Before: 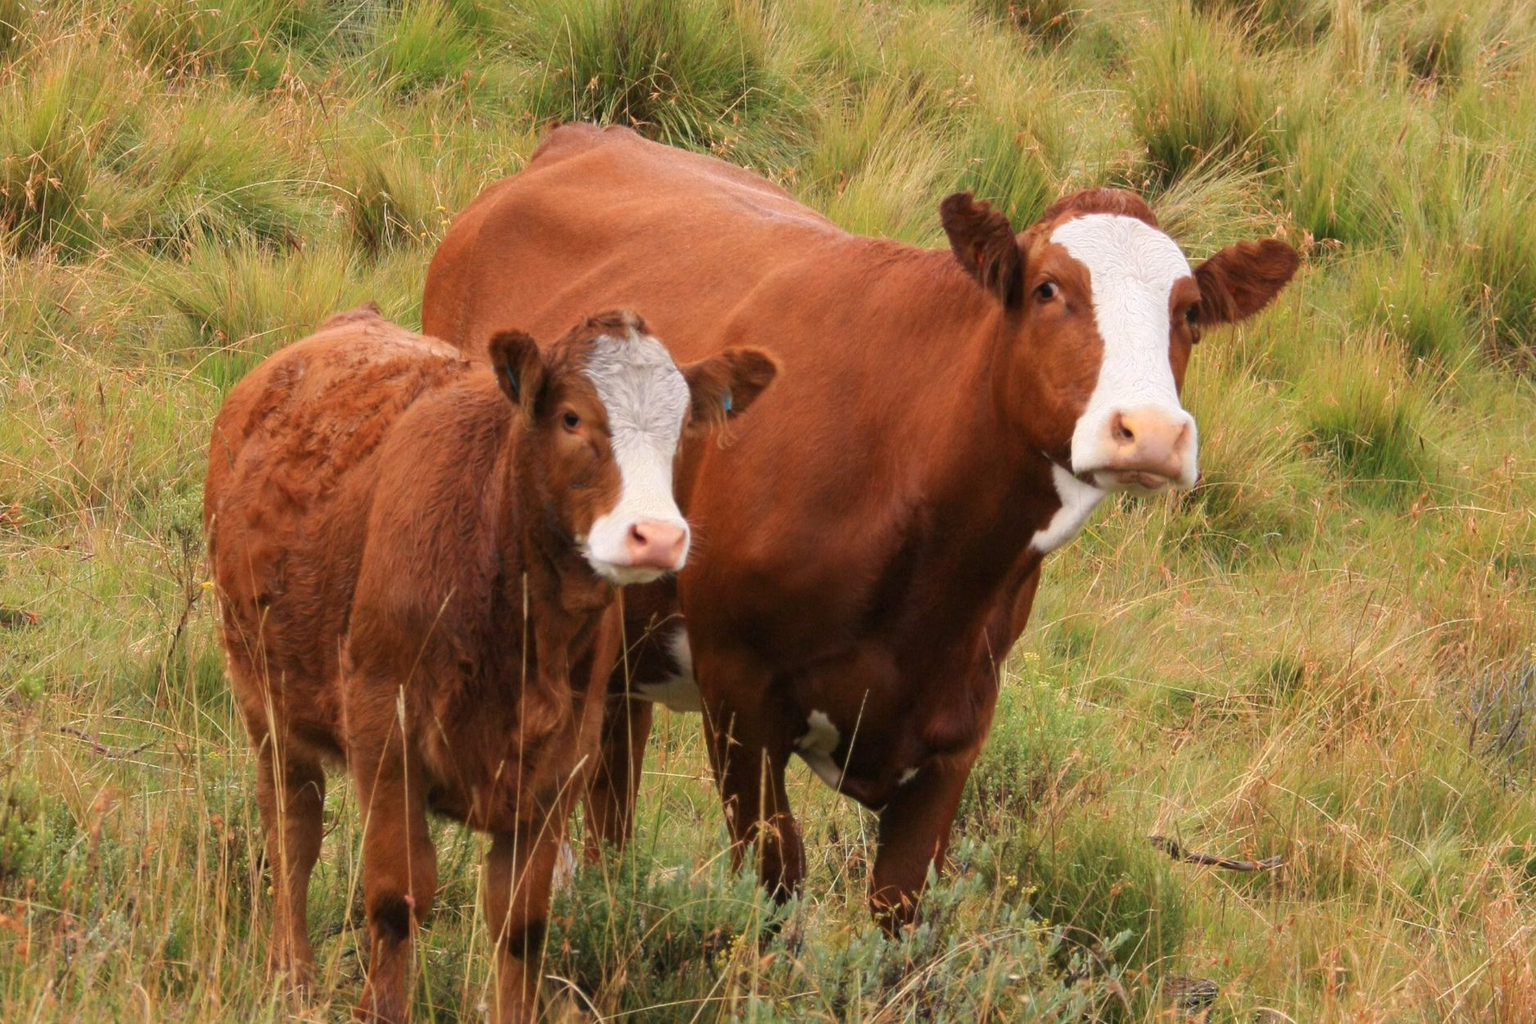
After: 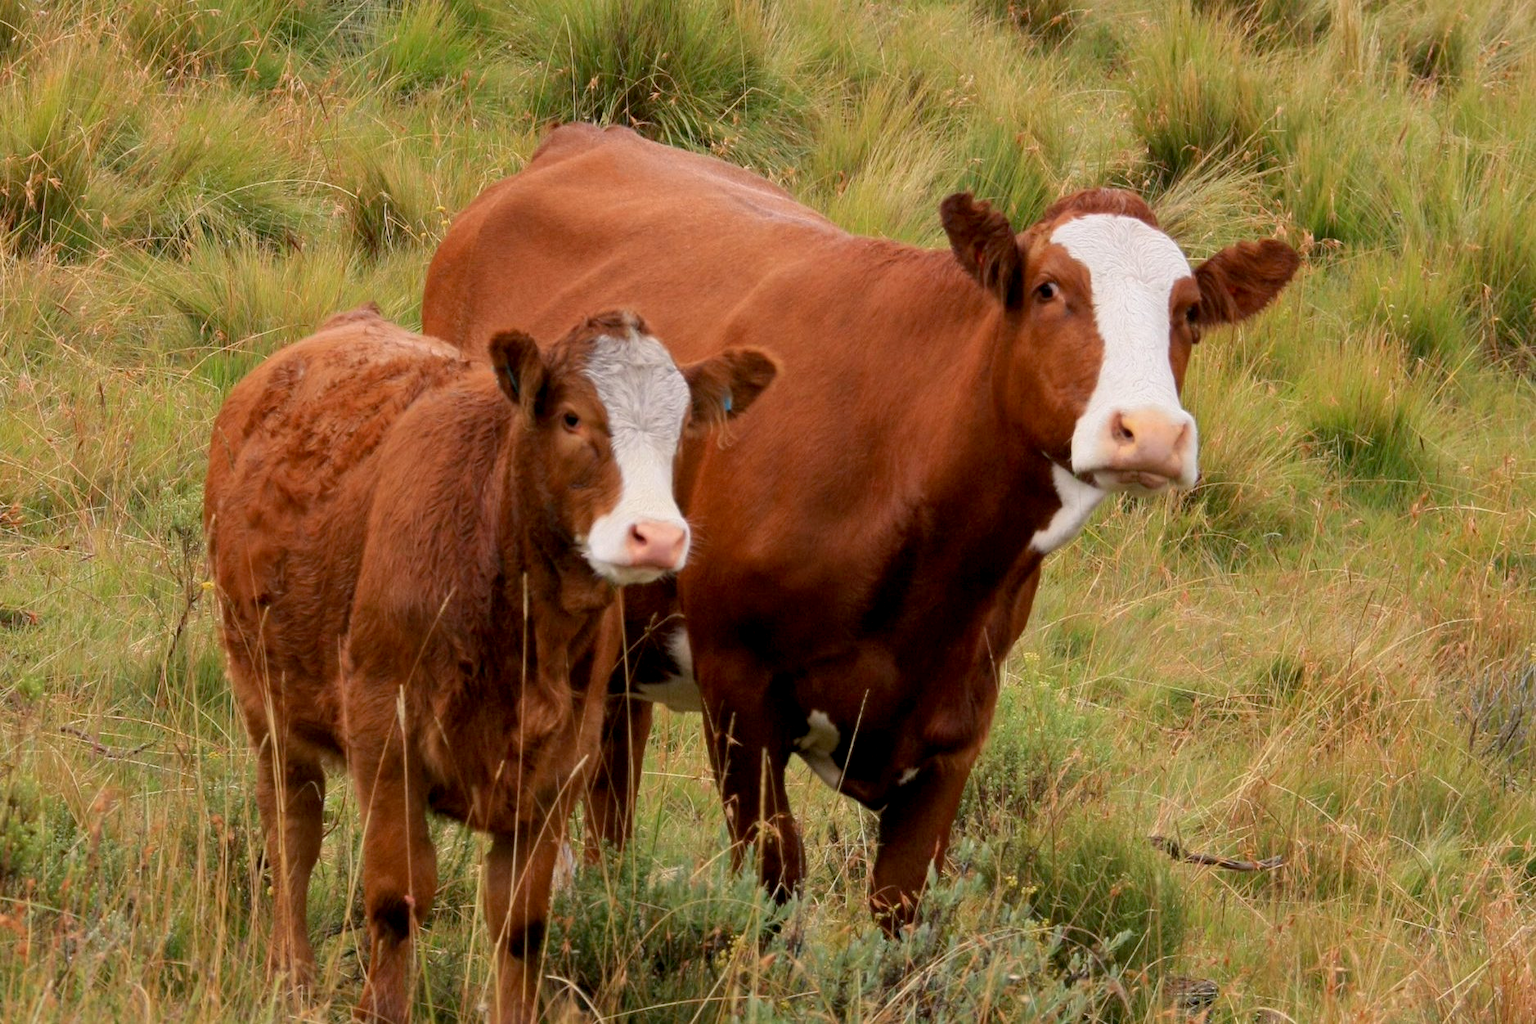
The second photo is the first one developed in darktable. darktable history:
exposure: black level correction 0.009, exposure -0.162 EV, compensate highlight preservation false
shadows and highlights: shadows 29.18, highlights -29.57, low approximation 0.01, soften with gaussian
